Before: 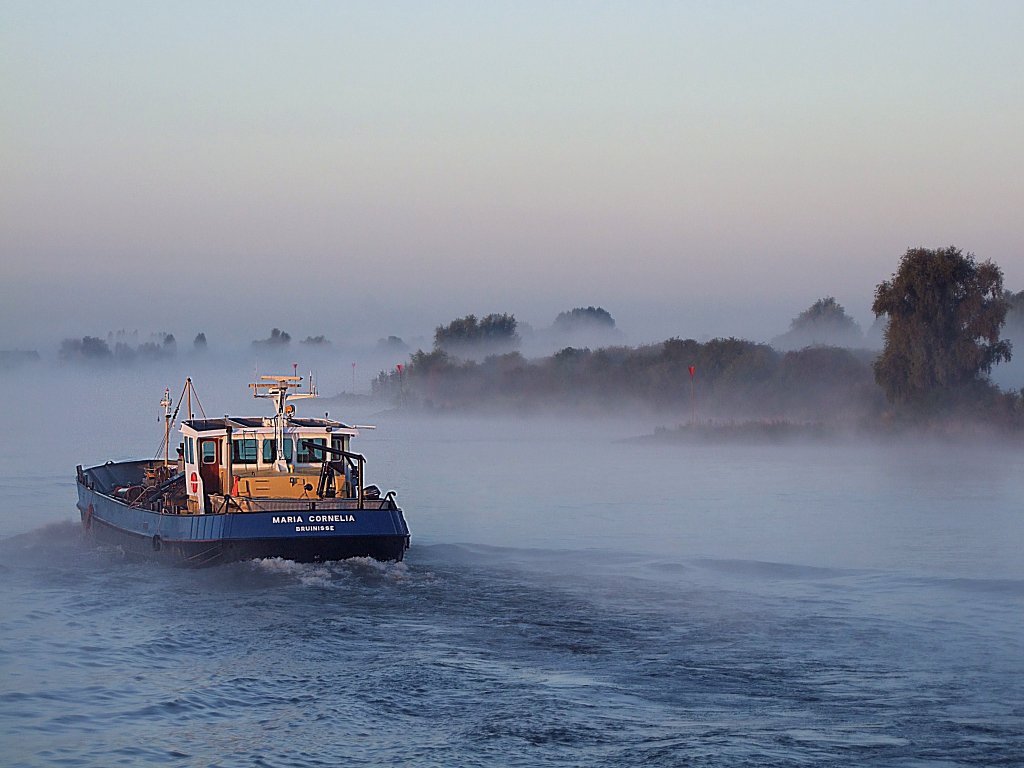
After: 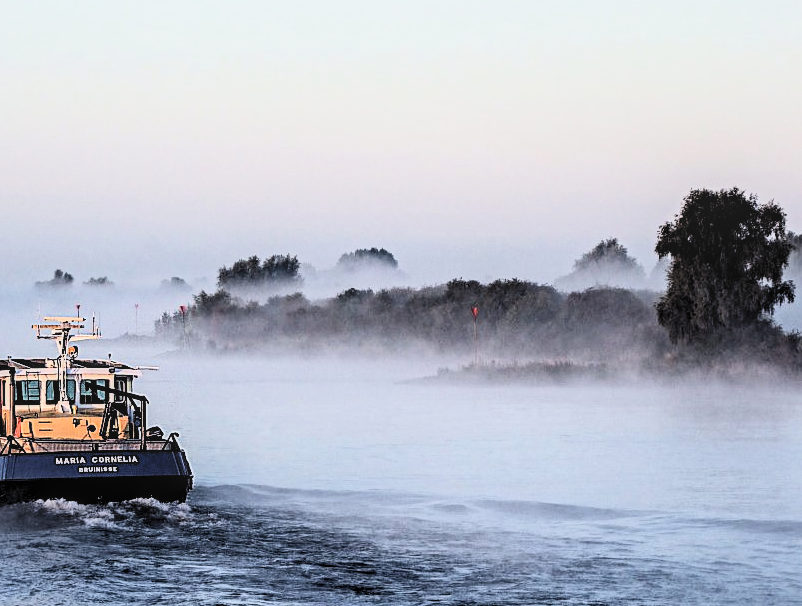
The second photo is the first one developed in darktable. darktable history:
contrast brightness saturation: contrast 0.394, brightness 0.516
crop and rotate: left 21.231%, top 7.726%, right 0.365%, bottom 13.341%
local contrast: on, module defaults
filmic rgb: black relative exposure -2.82 EV, white relative exposure 4.56 EV, hardness 1.74, contrast 1.266
exposure: exposure -0.02 EV, compensate exposure bias true, compensate highlight preservation false
contrast equalizer: octaves 7, y [[0.5, 0.5, 0.501, 0.63, 0.504, 0.5], [0.5 ×6], [0.5 ×6], [0 ×6], [0 ×6]]
